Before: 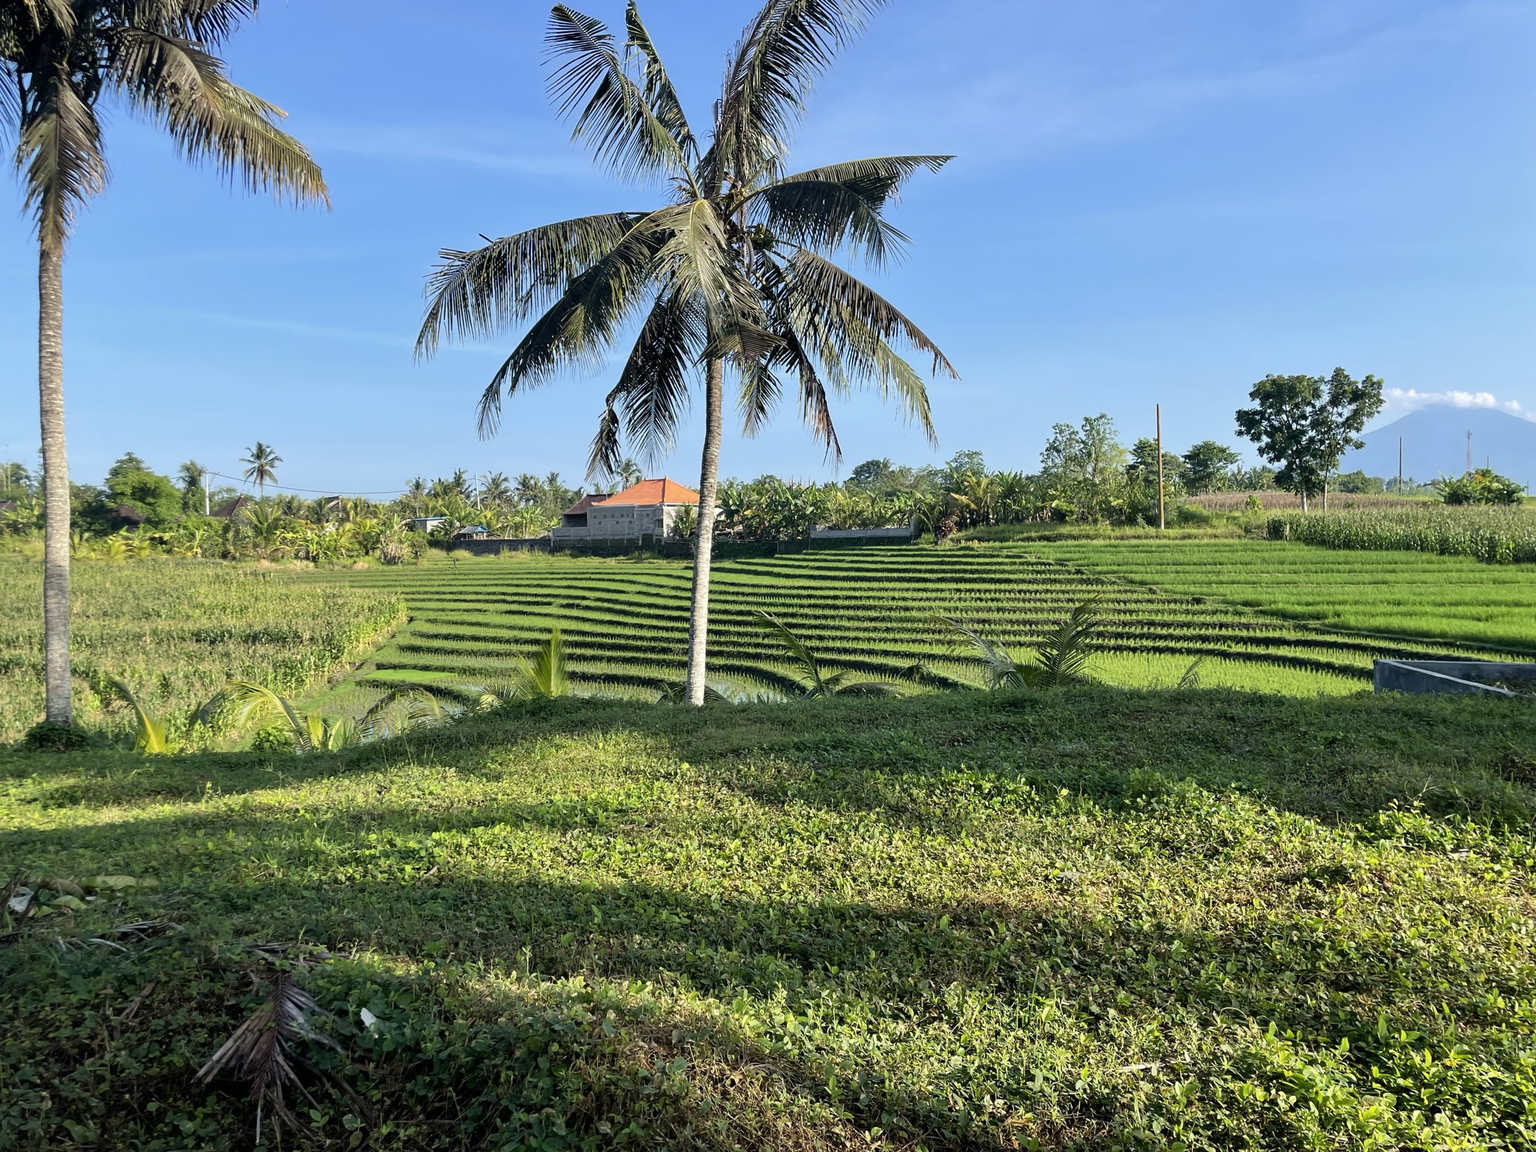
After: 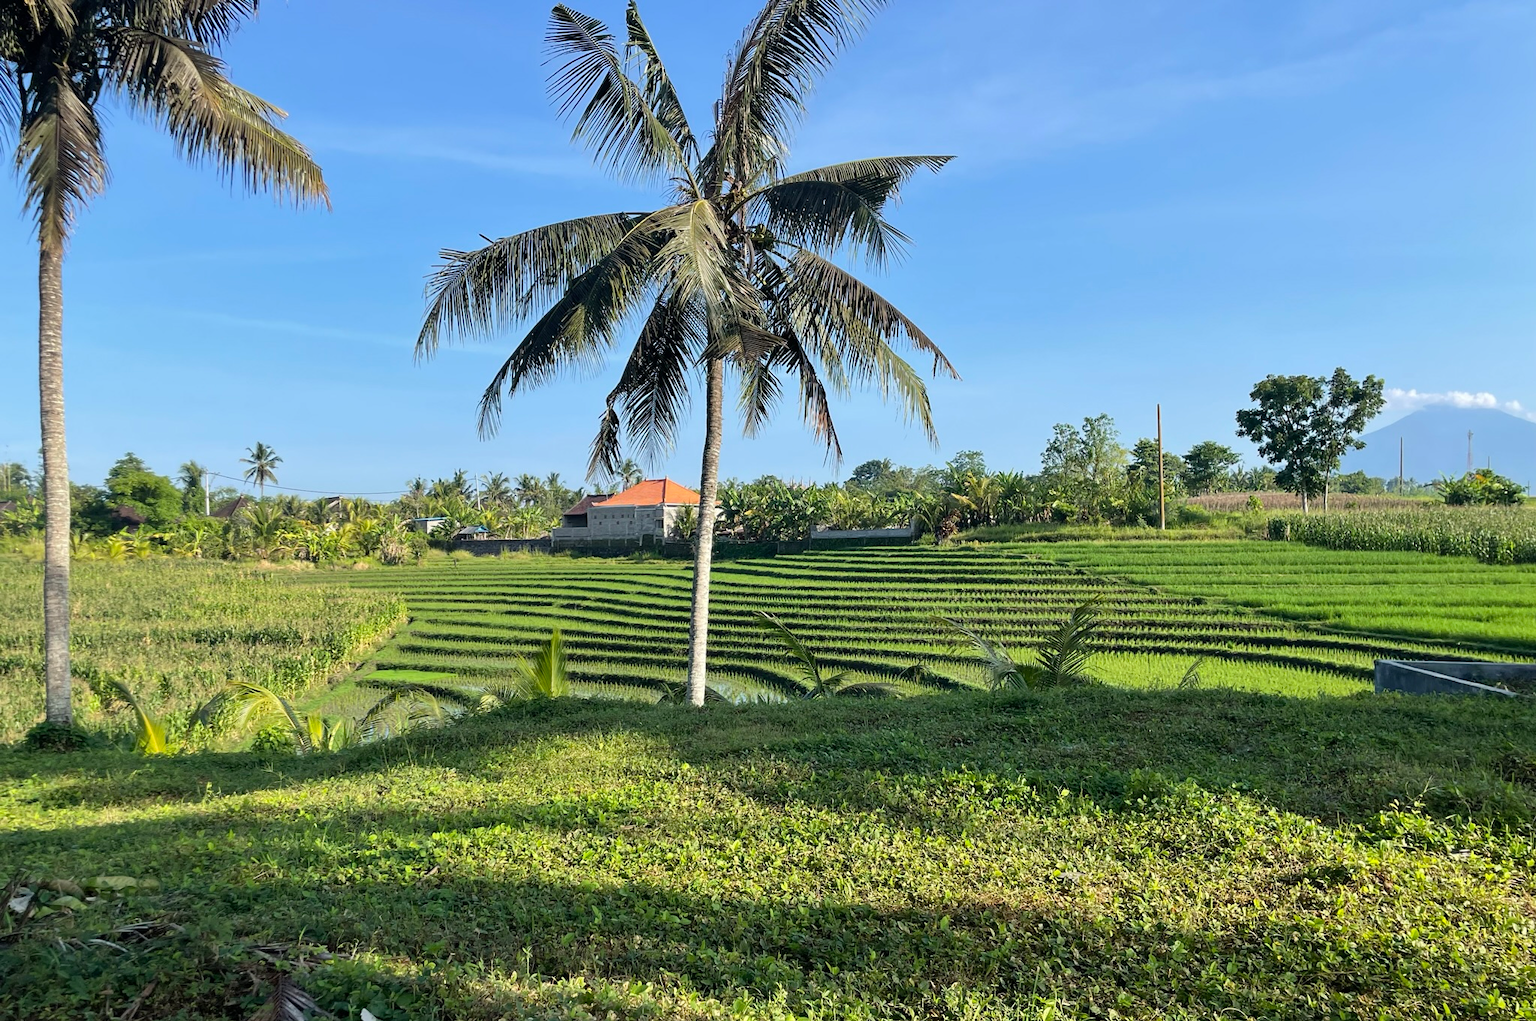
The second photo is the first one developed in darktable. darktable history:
crop and rotate: top 0%, bottom 11.389%
